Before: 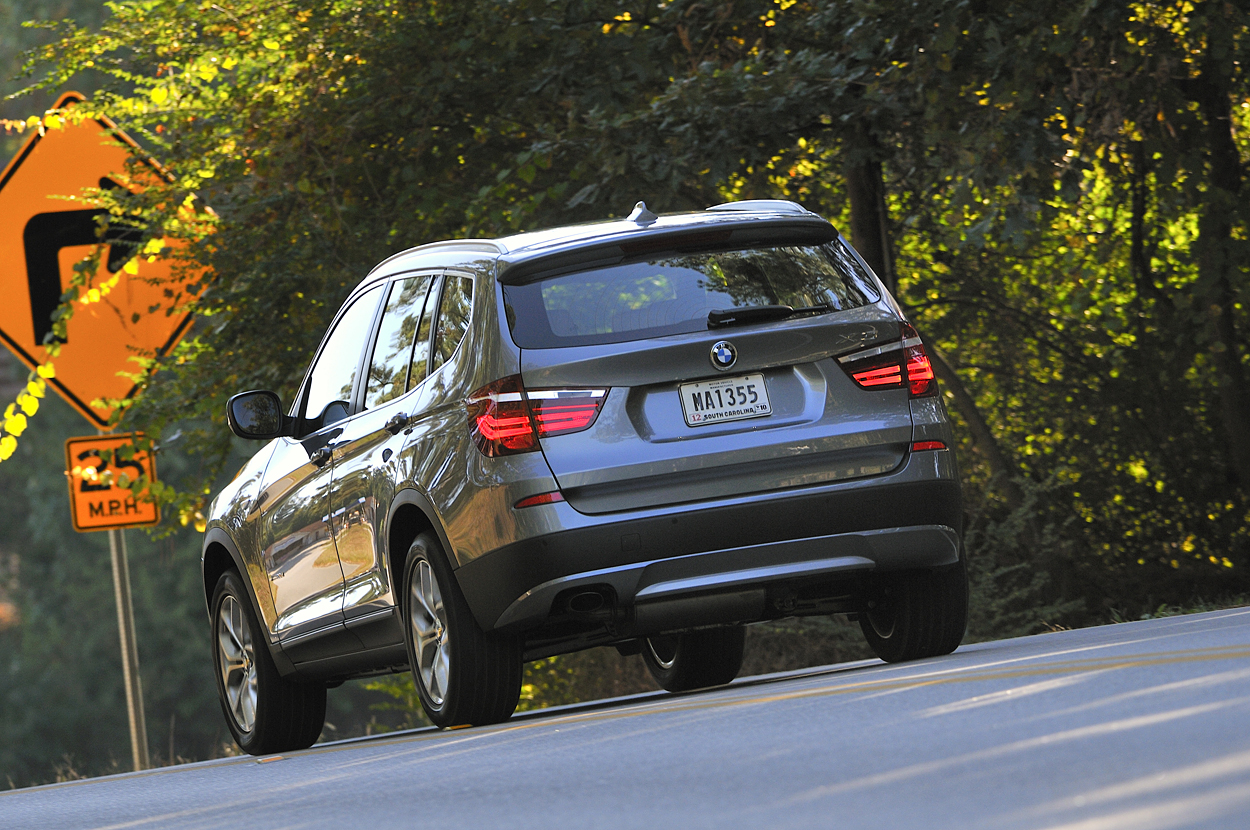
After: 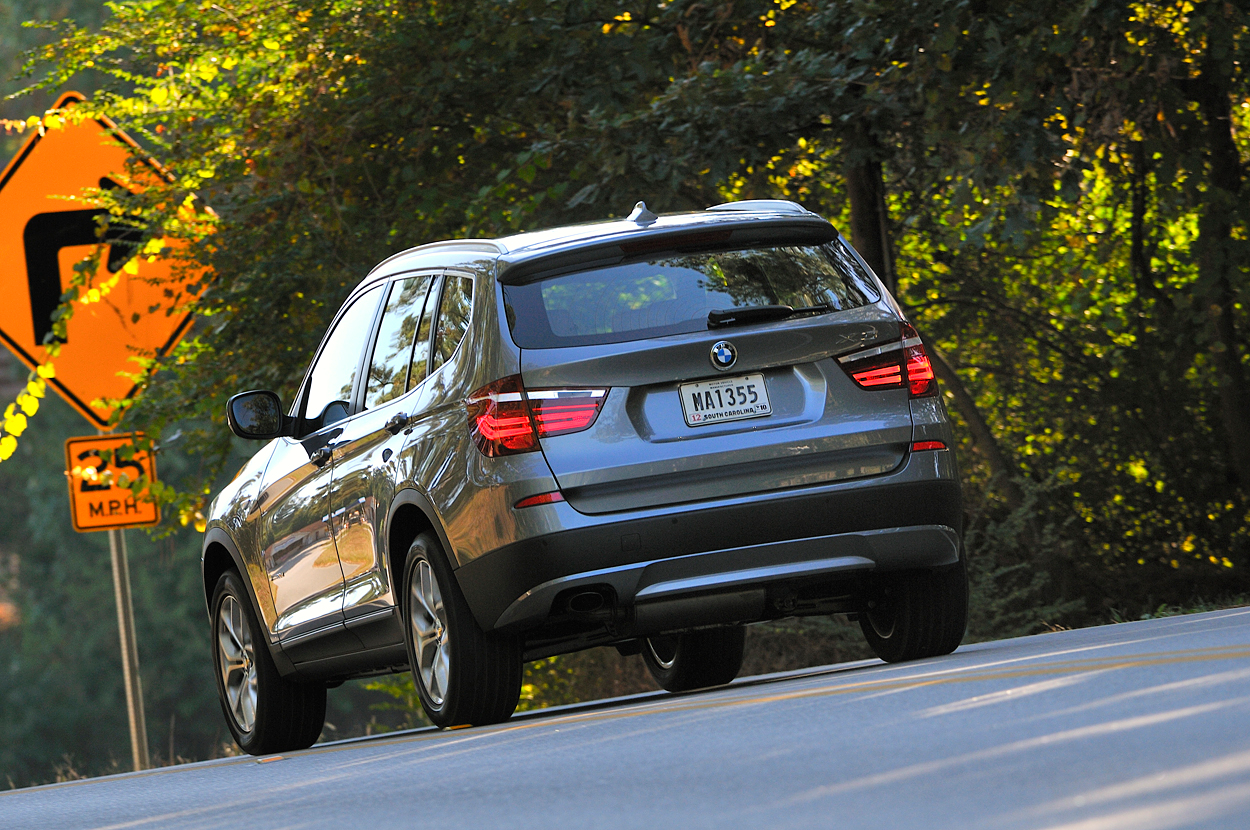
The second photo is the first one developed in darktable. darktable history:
tone equalizer: mask exposure compensation -0.5 EV
